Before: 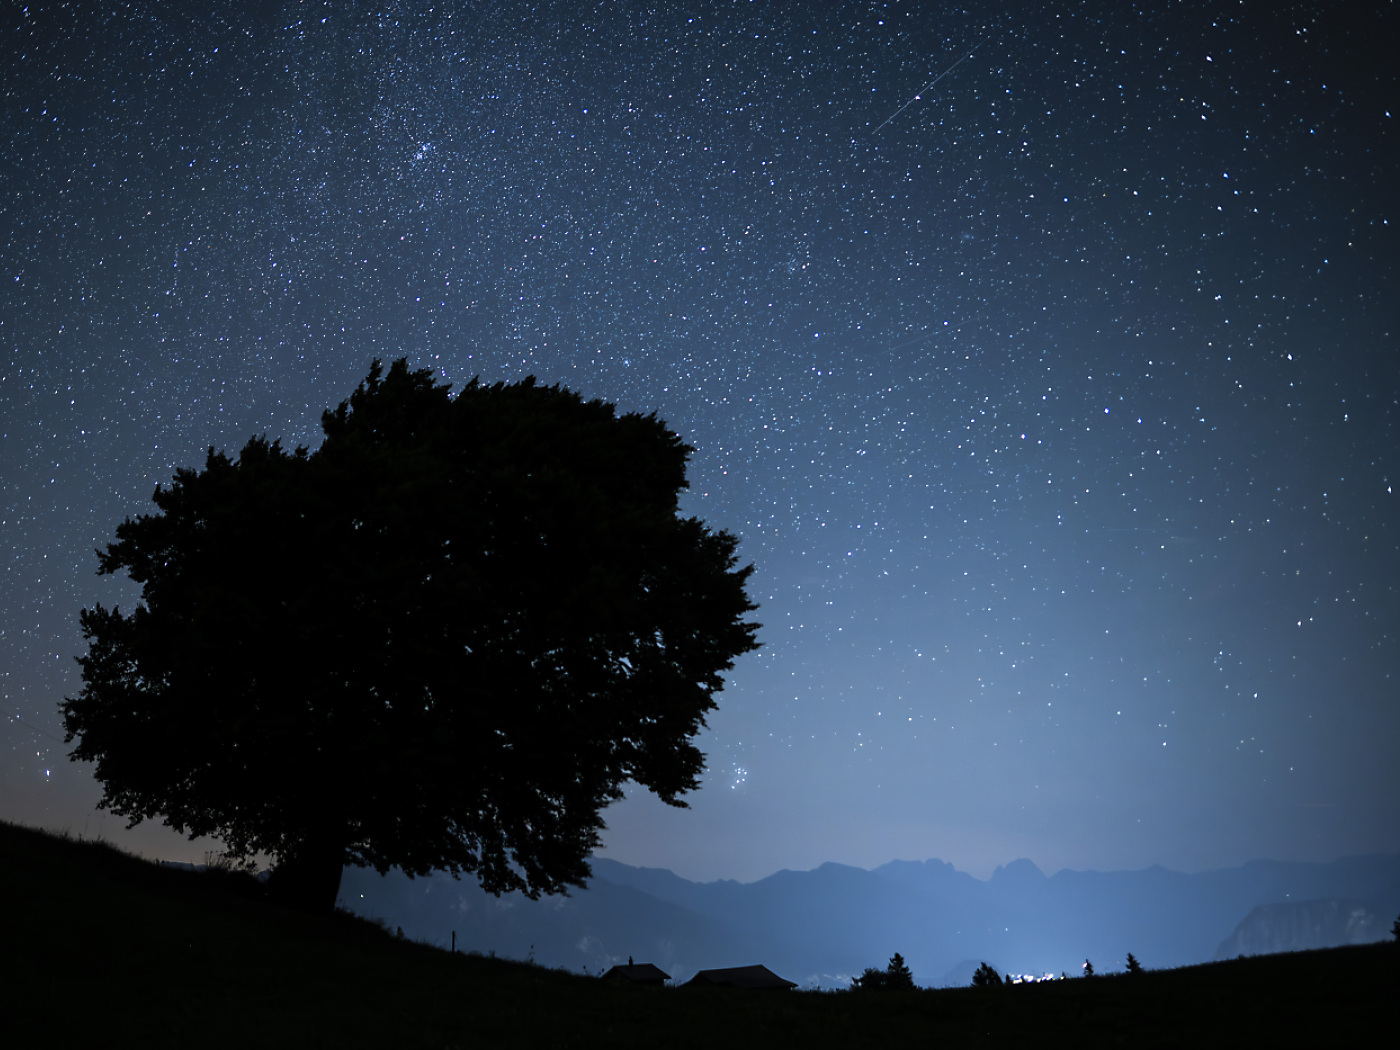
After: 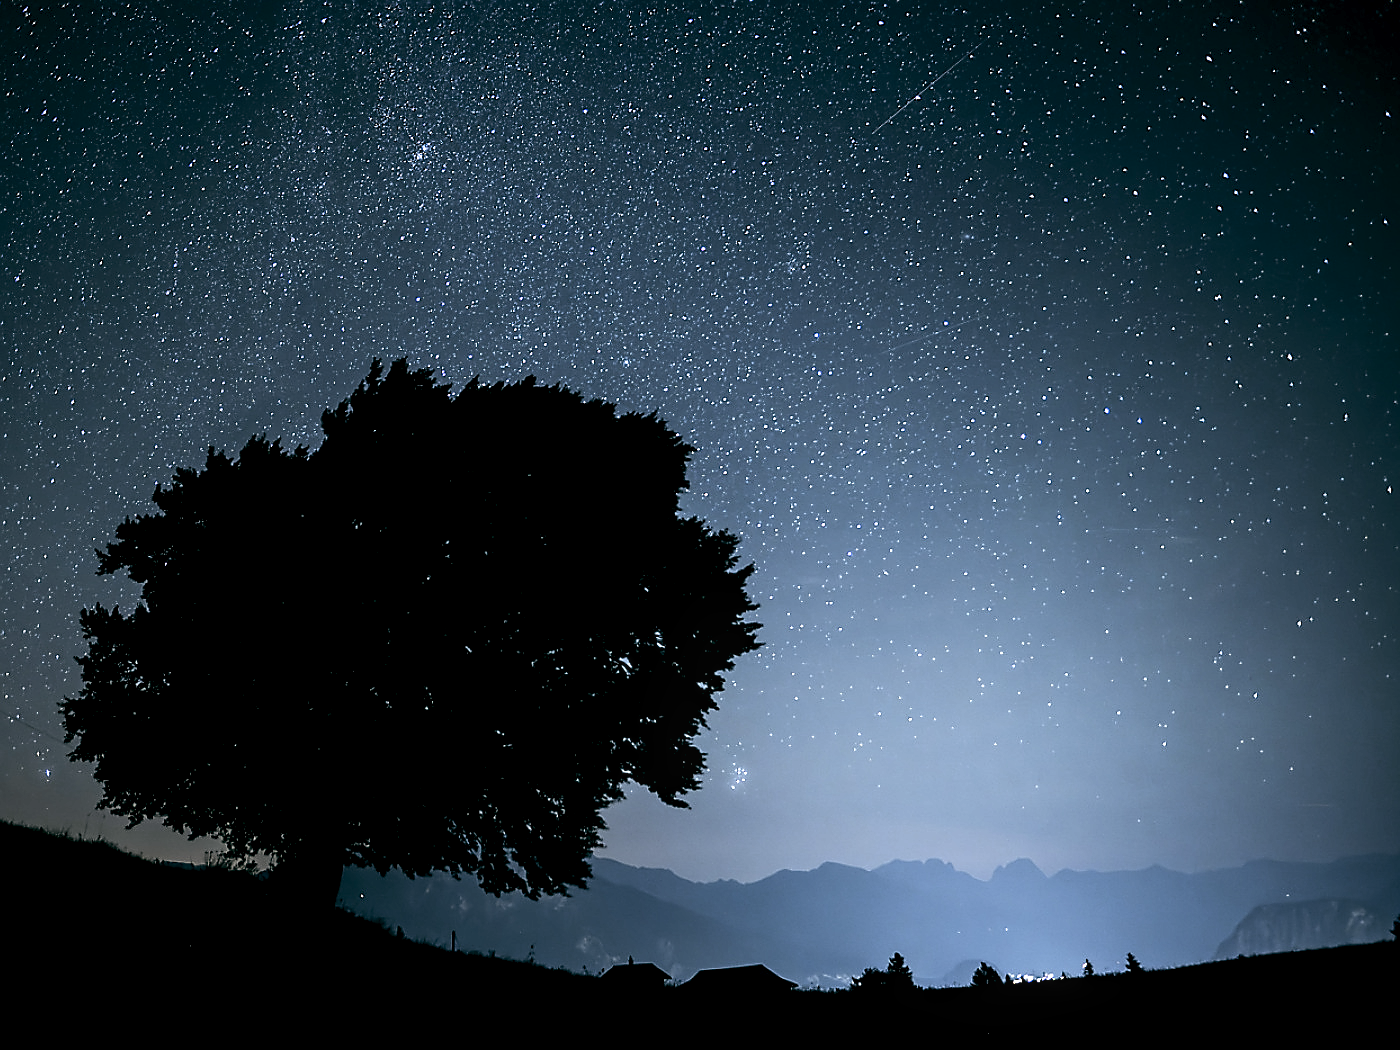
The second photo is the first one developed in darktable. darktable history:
sharpen: radius 1.427, amount 1.238, threshold 0.685
local contrast: detail 130%
tone equalizer: -8 EV -0.763 EV, -7 EV -0.676 EV, -6 EV -0.637 EV, -5 EV -0.405 EV, -3 EV 0.378 EV, -2 EV 0.6 EV, -1 EV 0.685 EV, +0 EV 0.733 EV, edges refinement/feathering 500, mask exposure compensation -1.57 EV, preserve details no
color balance rgb: highlights gain › chroma 0.749%, highlights gain › hue 55.96°, global offset › luminance -0.315%, global offset › chroma 0.107%, global offset › hue 163.27°, perceptual saturation grading › global saturation -27.915%
